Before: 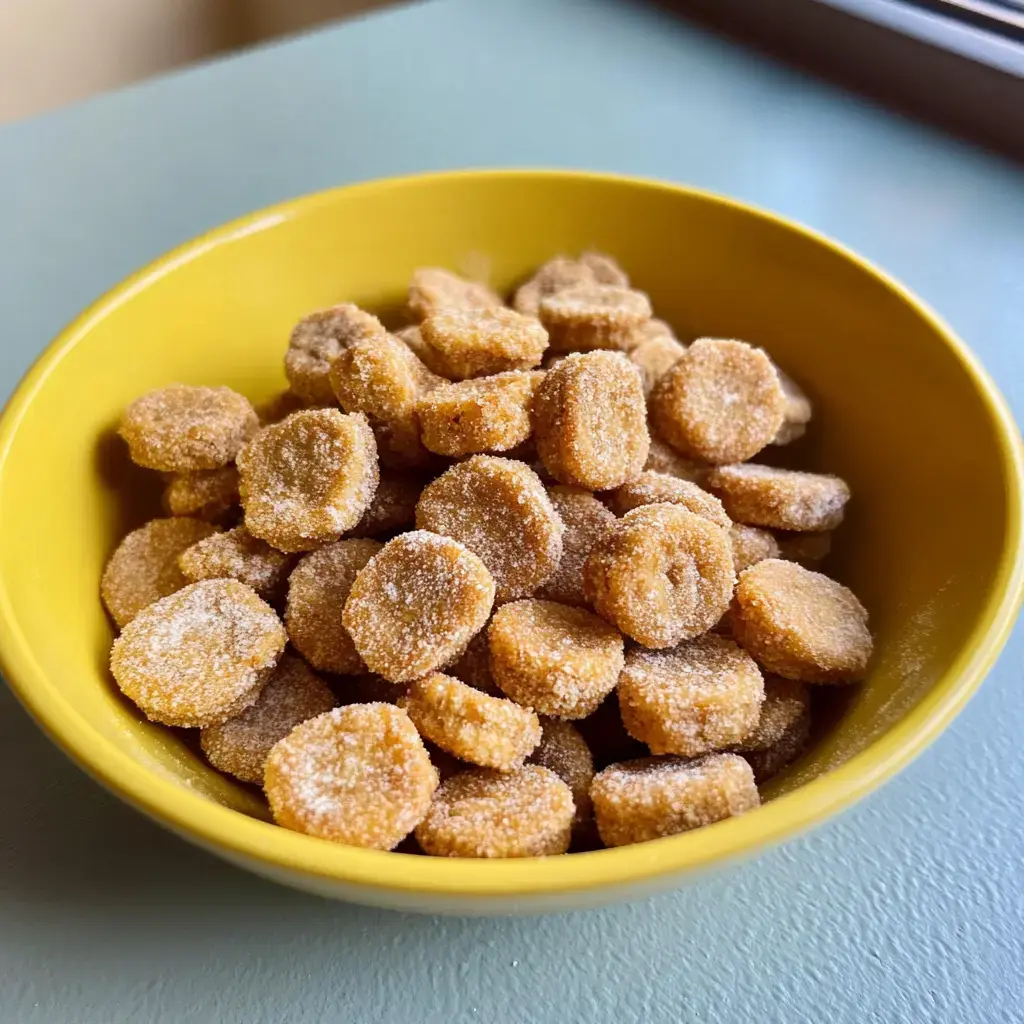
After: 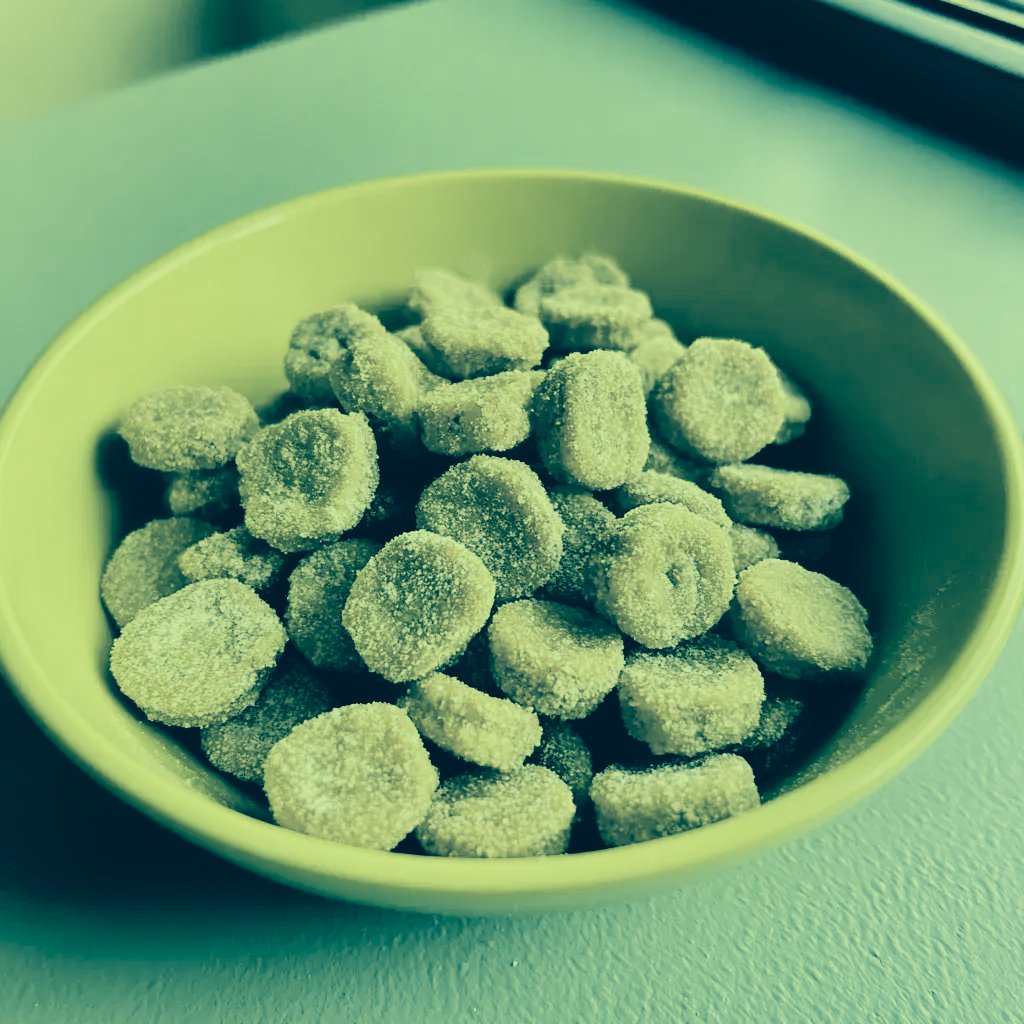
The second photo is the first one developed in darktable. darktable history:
filmic rgb: black relative exposure -5.11 EV, white relative exposure 3.96 EV, hardness 2.9, contrast 1.301, highlights saturation mix -31.11%, color science v4 (2020)
color balance rgb: perceptual saturation grading › global saturation -4.008%
color correction: highlights a* -16.06, highlights b* 39.86, shadows a* -39.63, shadows b* -26.16
